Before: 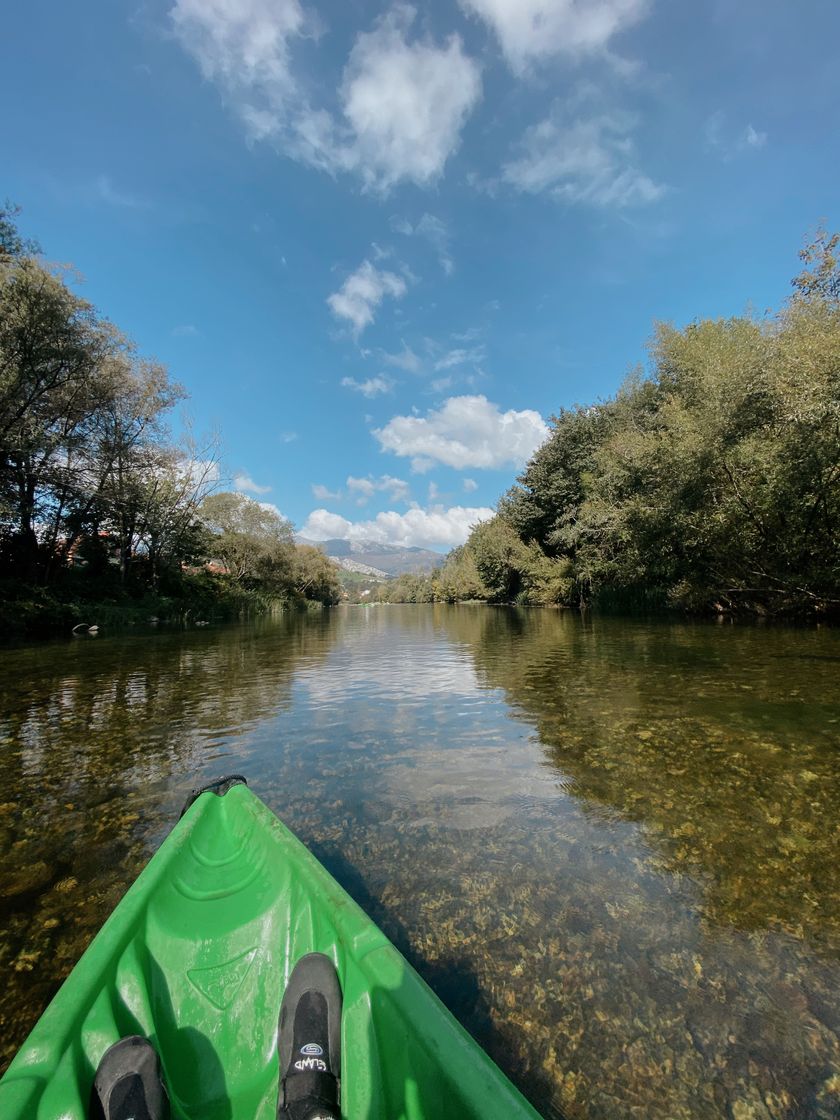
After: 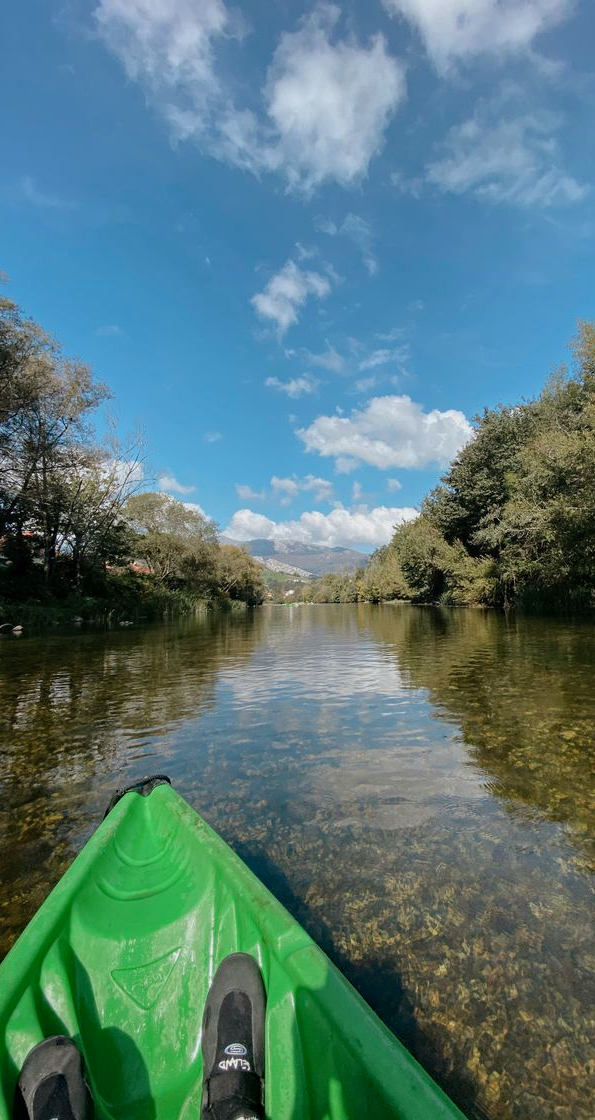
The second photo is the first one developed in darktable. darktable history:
crop and rotate: left 9.061%, right 20.104%
haze removal: on, module defaults
